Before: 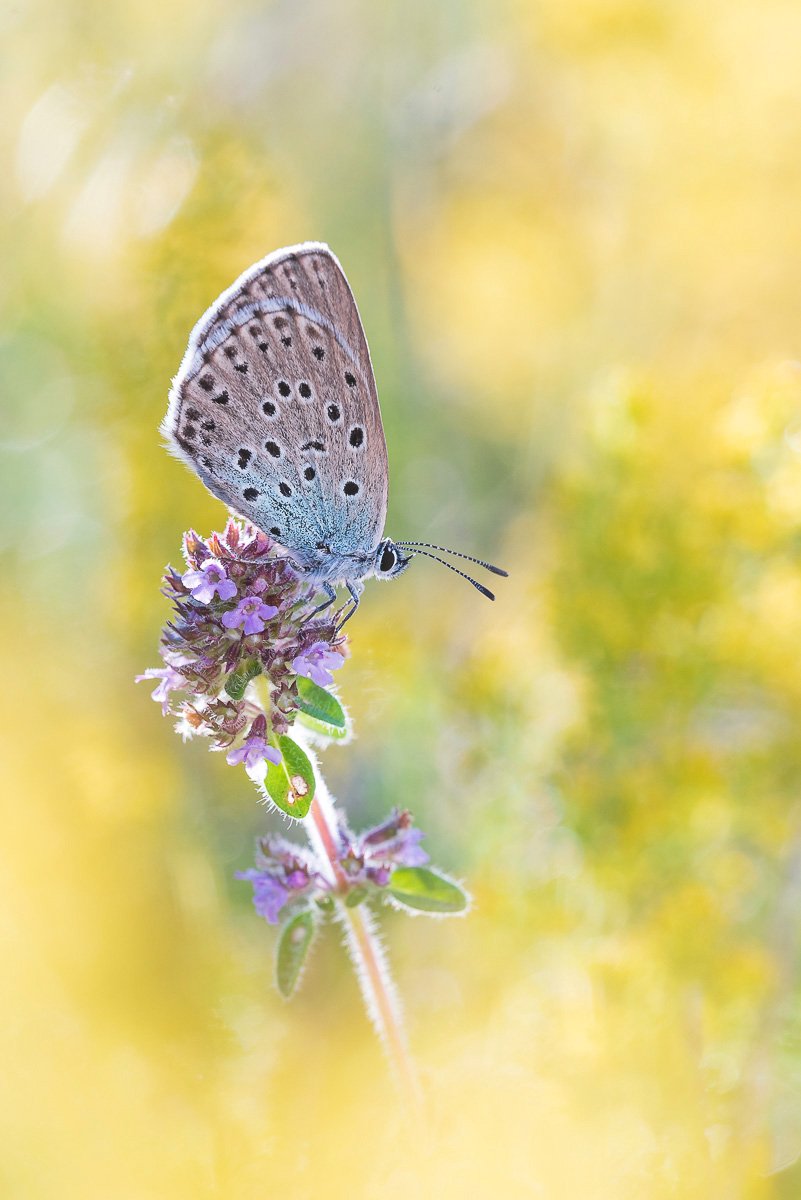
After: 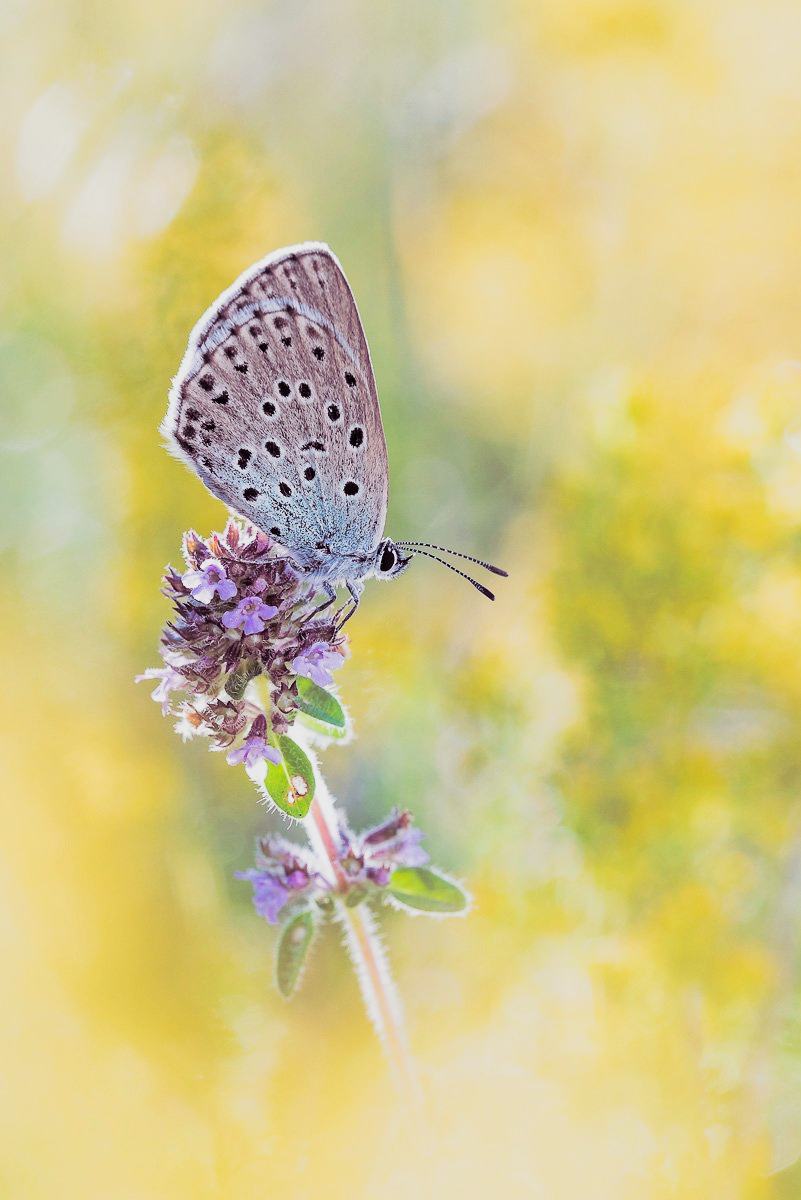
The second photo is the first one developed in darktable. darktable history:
filmic rgb: black relative exposure -5 EV, white relative exposure 3.5 EV, hardness 3.19, contrast 1.3, highlights saturation mix -50%
split-toning: shadows › hue 316.8°, shadows › saturation 0.47, highlights › hue 201.6°, highlights › saturation 0, balance -41.97, compress 28.01%
